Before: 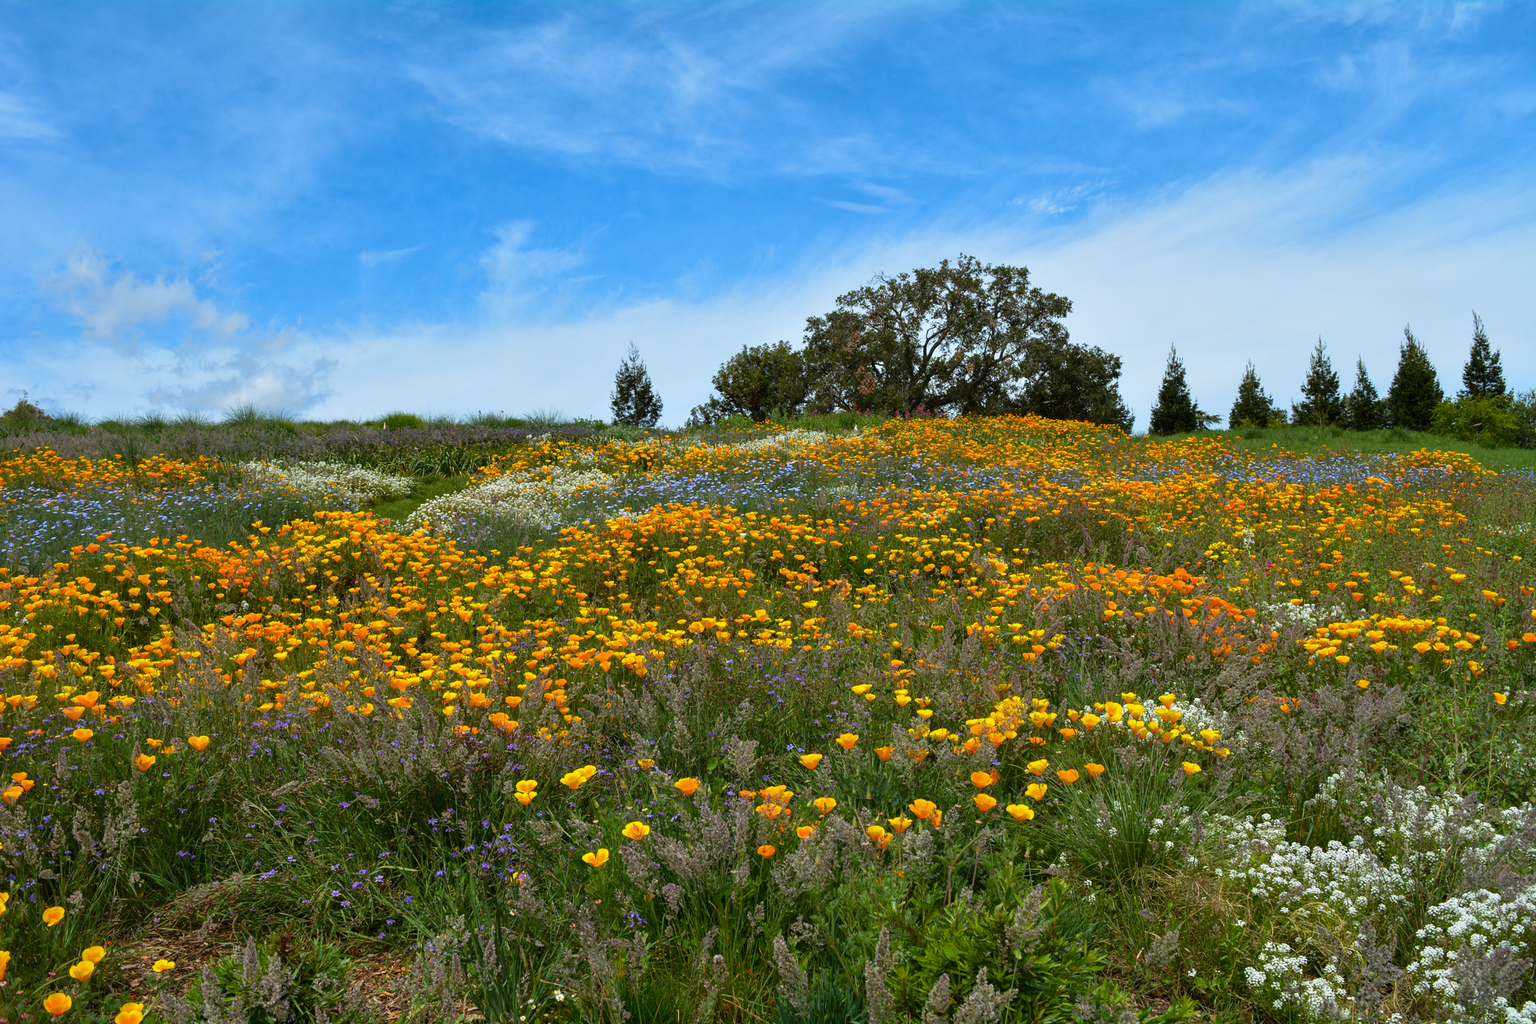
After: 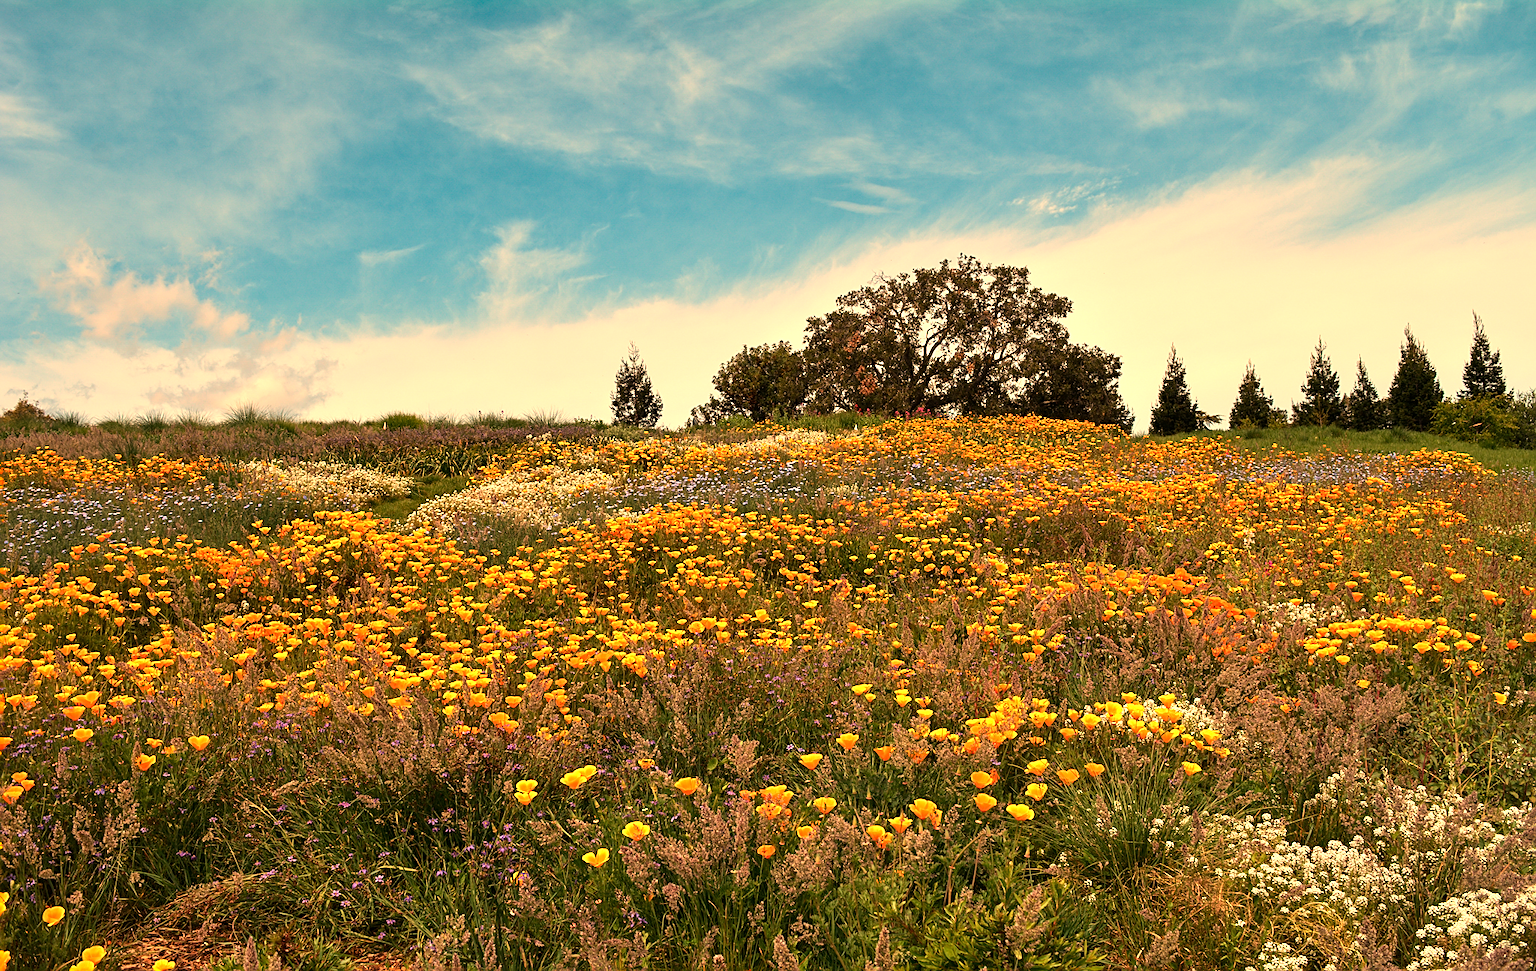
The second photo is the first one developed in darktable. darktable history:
exposure: compensate highlight preservation false
crop and rotate: top 0%, bottom 5.097%
sharpen: on, module defaults
tone equalizer: -8 EV -0.417 EV, -7 EV -0.389 EV, -6 EV -0.333 EV, -5 EV -0.222 EV, -3 EV 0.222 EV, -2 EV 0.333 EV, -1 EV 0.389 EV, +0 EV 0.417 EV, edges refinement/feathering 500, mask exposure compensation -1.57 EV, preserve details no
white balance: red 1.467, blue 0.684
